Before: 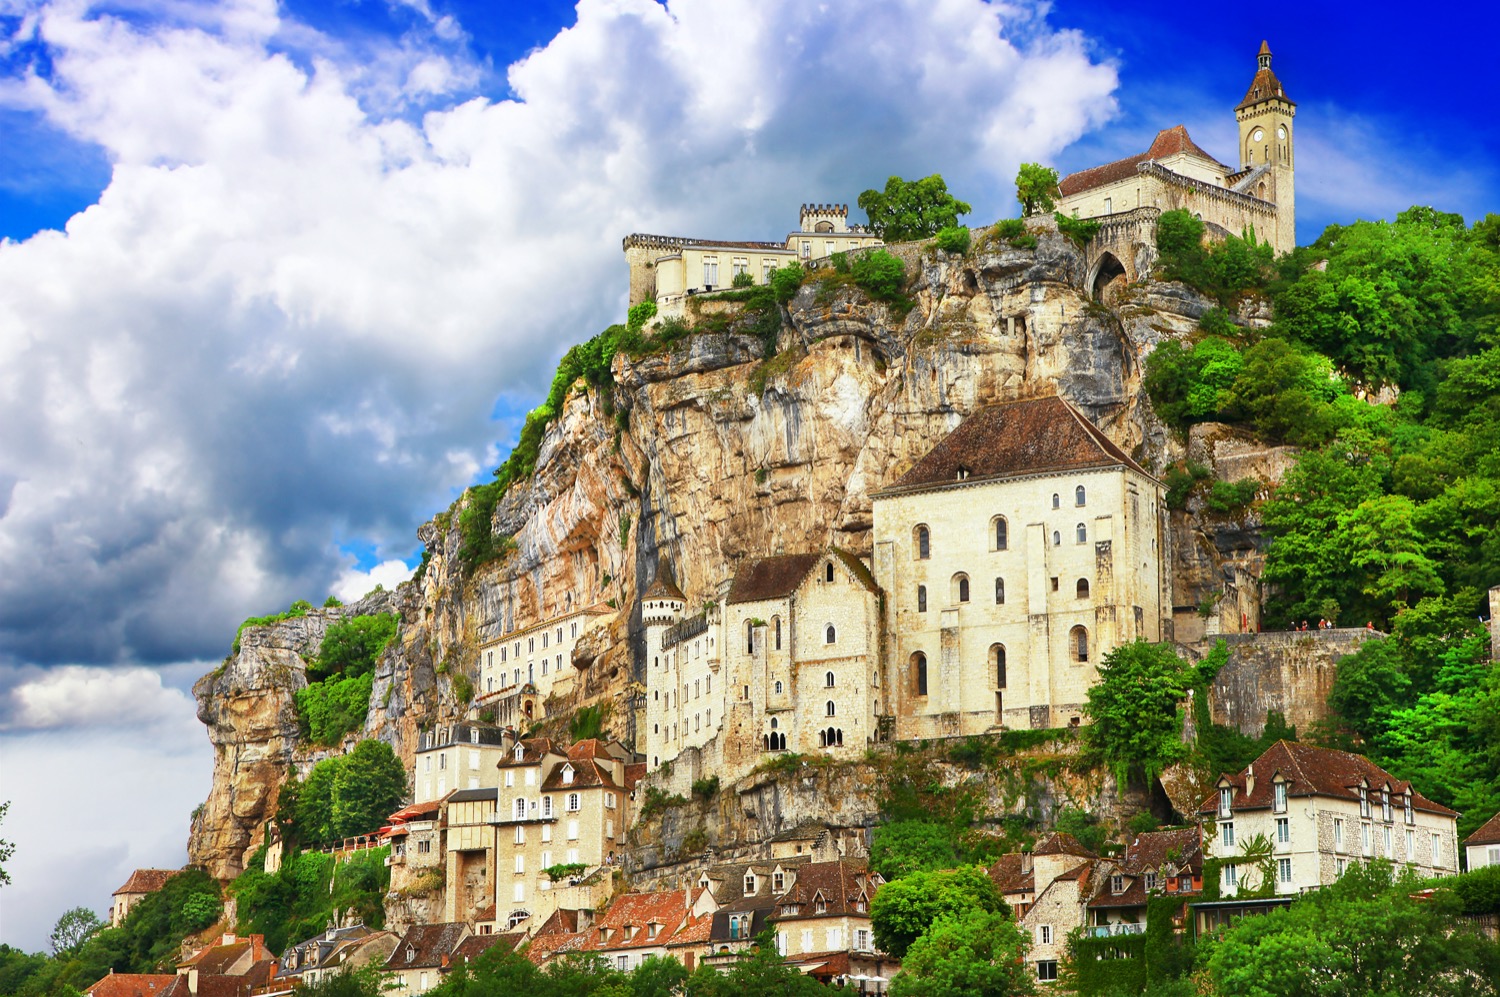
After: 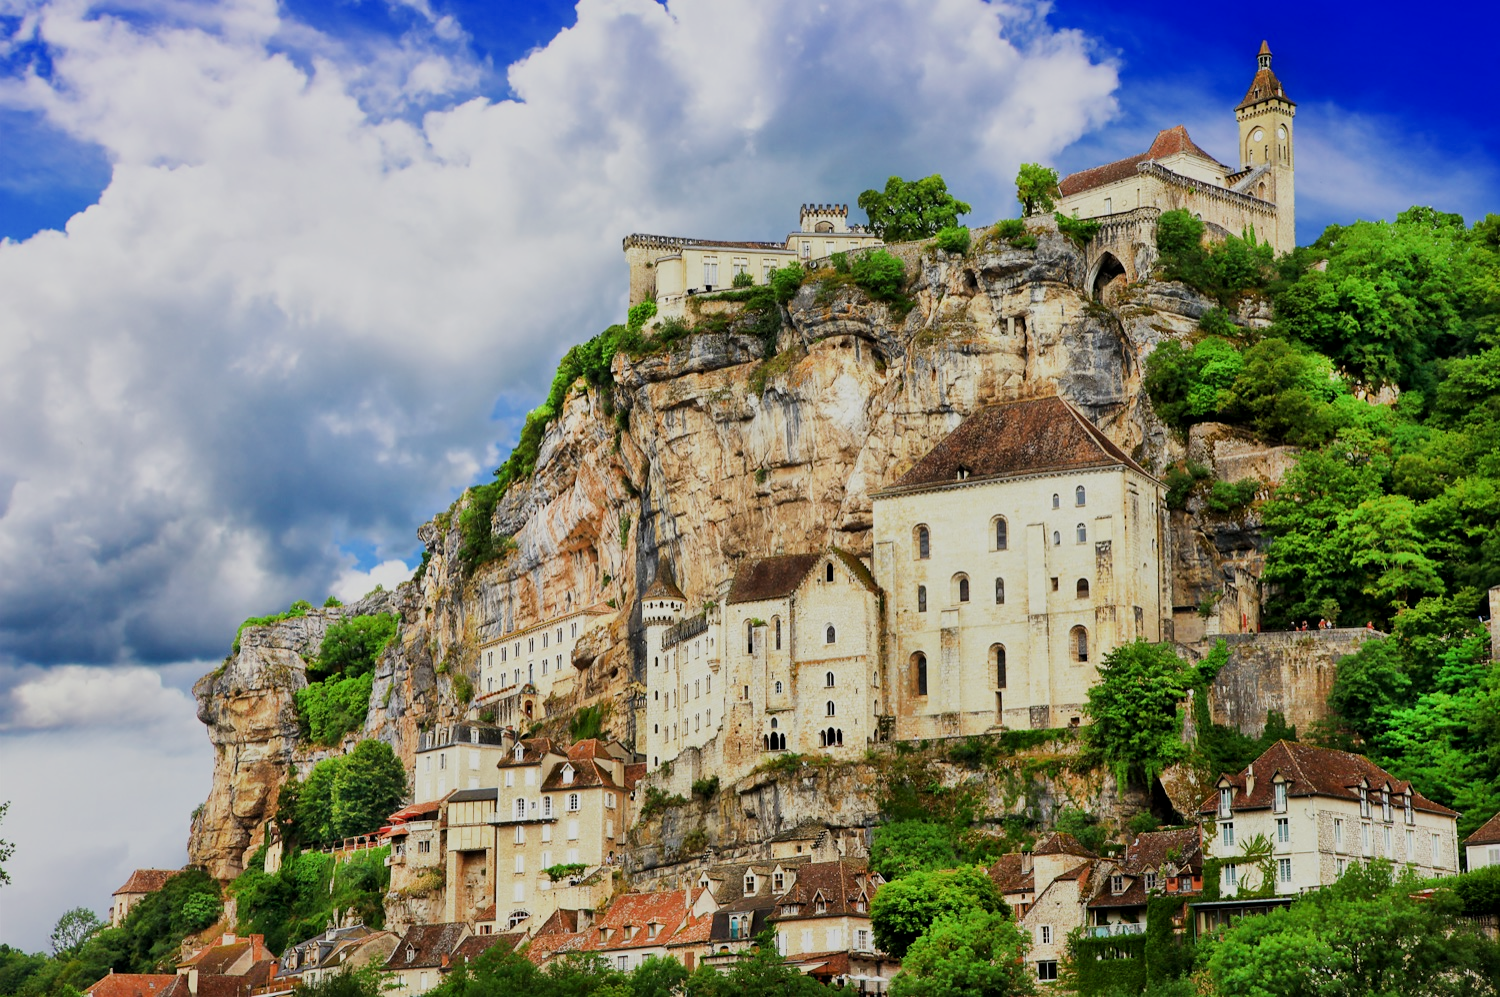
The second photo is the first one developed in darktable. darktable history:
filmic rgb: black relative exposure -7.32 EV, white relative exposure 5.08 EV, hardness 3.2
local contrast: mode bilateral grid, contrast 21, coarseness 50, detail 119%, midtone range 0.2
